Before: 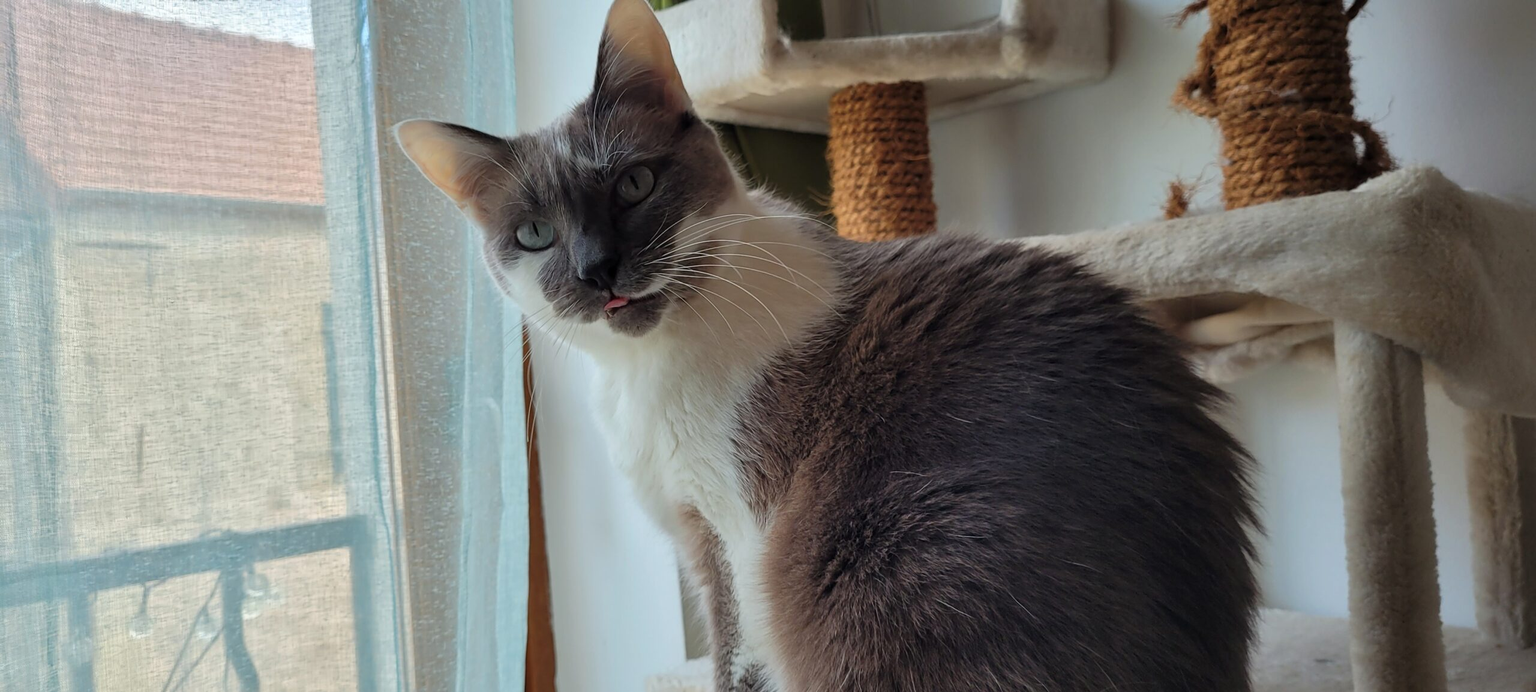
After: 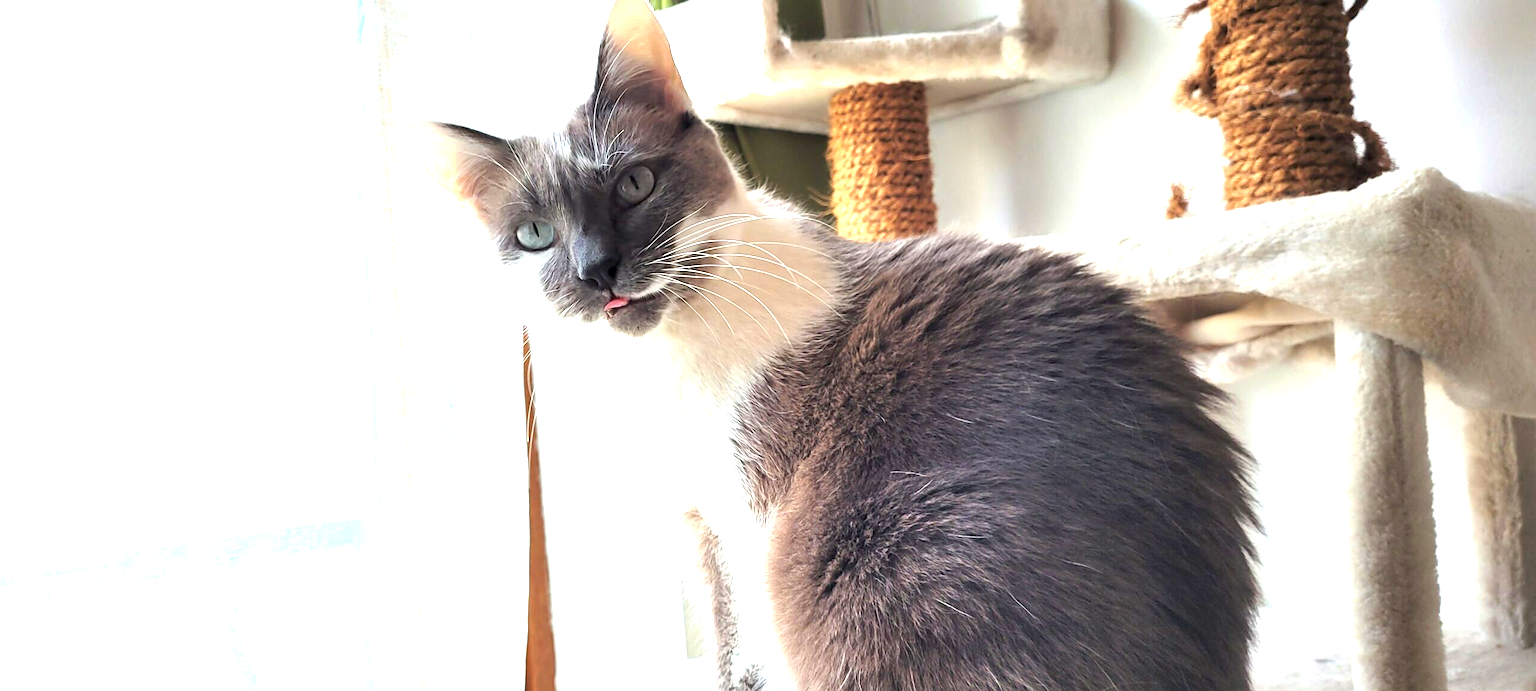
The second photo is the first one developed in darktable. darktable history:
exposure: exposure 2.207 EV, compensate highlight preservation false
